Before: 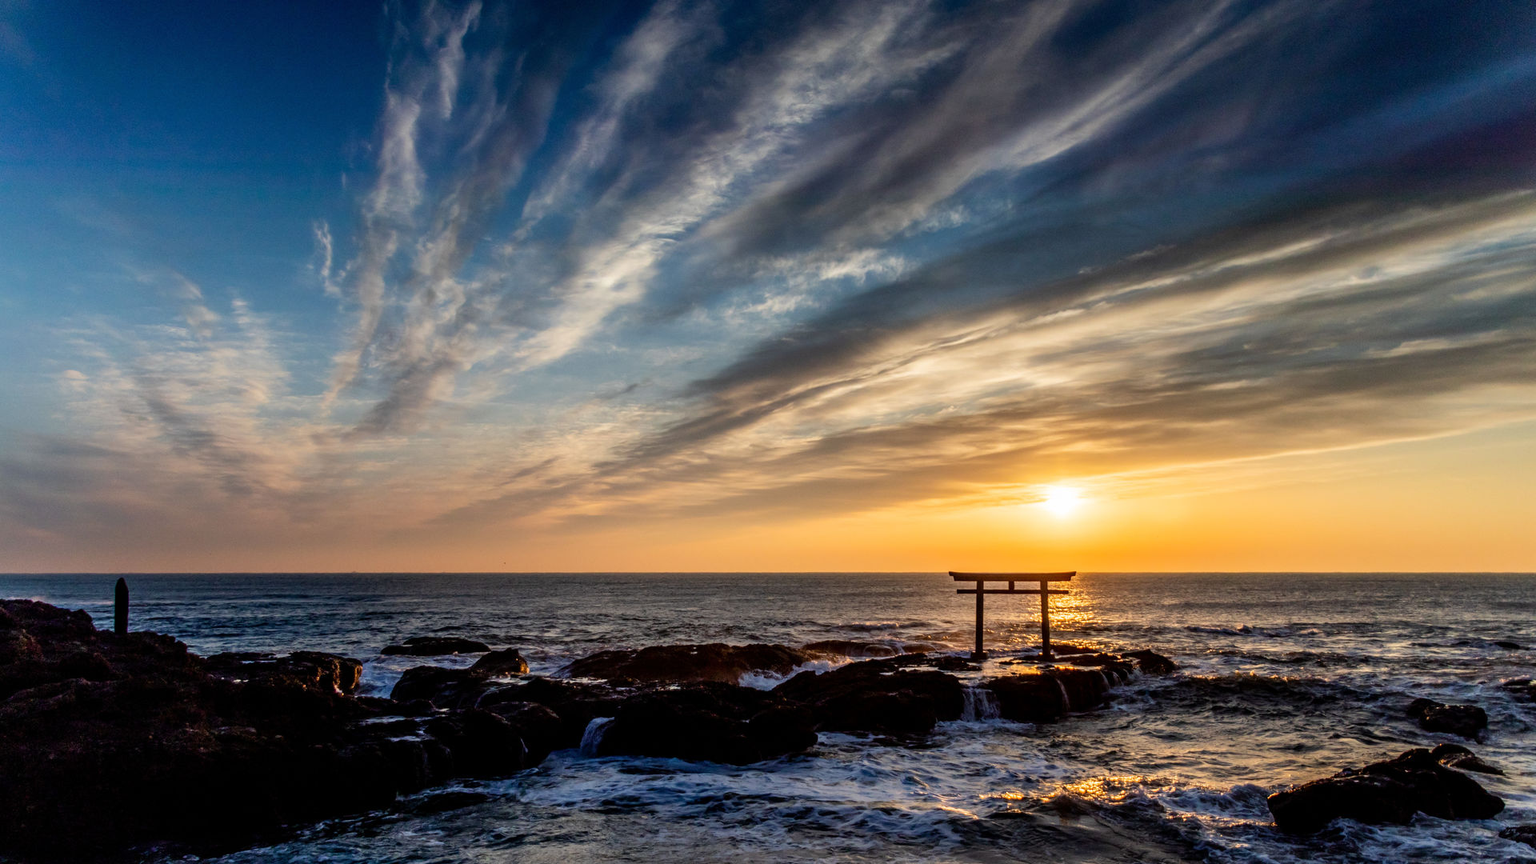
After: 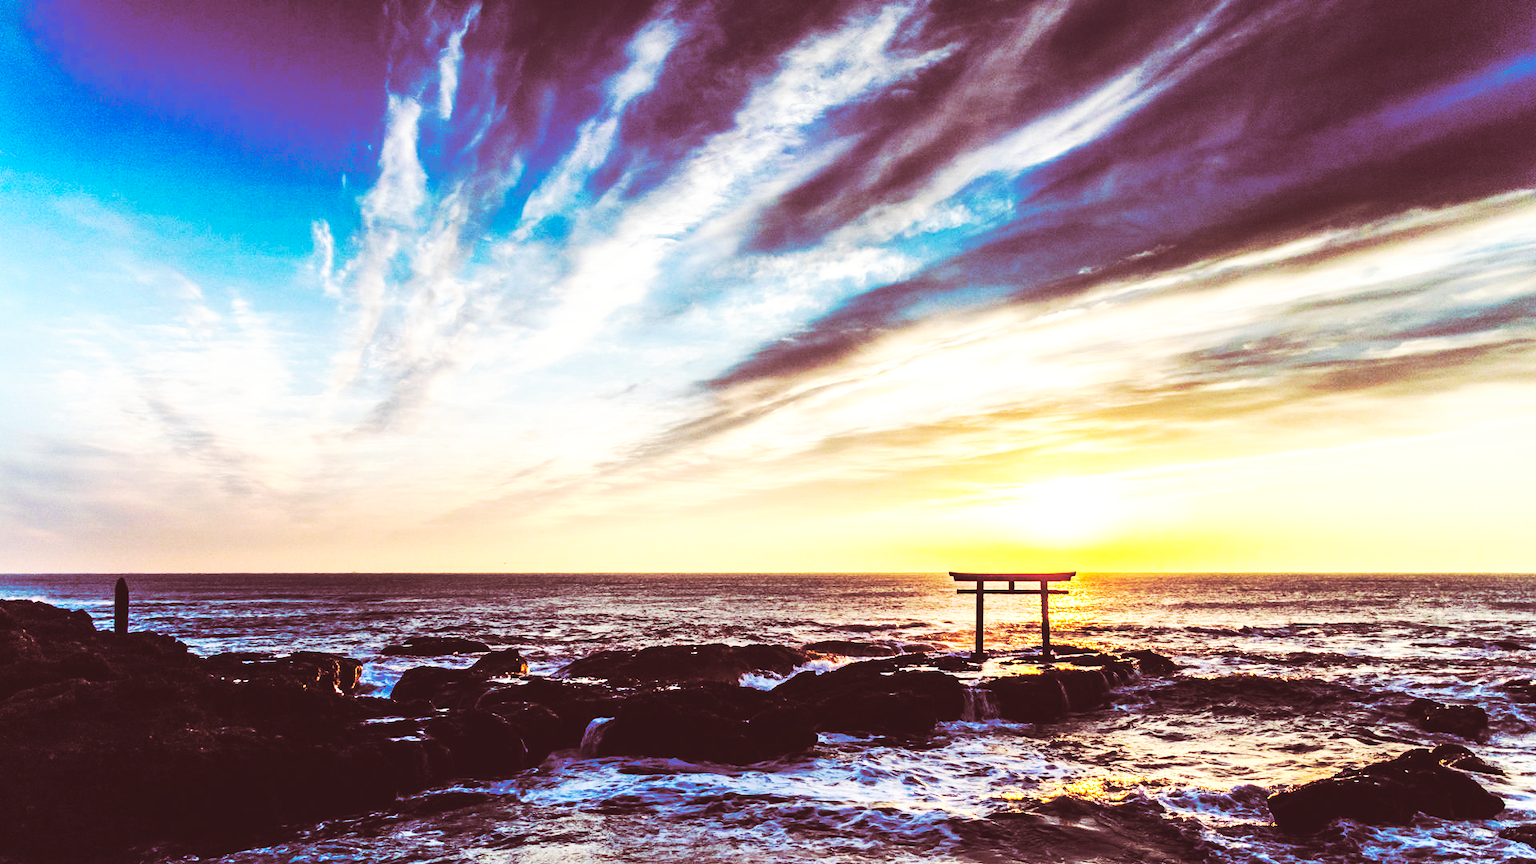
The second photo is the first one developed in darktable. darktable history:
exposure: exposure 0.6 EV, compensate highlight preservation false
white balance: emerald 1
split-toning: highlights › hue 187.2°, highlights › saturation 0.83, balance -68.05, compress 56.43%
base curve: curves: ch0 [(0, 0.015) (0.085, 0.116) (0.134, 0.298) (0.19, 0.545) (0.296, 0.764) (0.599, 0.982) (1, 1)], preserve colors none
